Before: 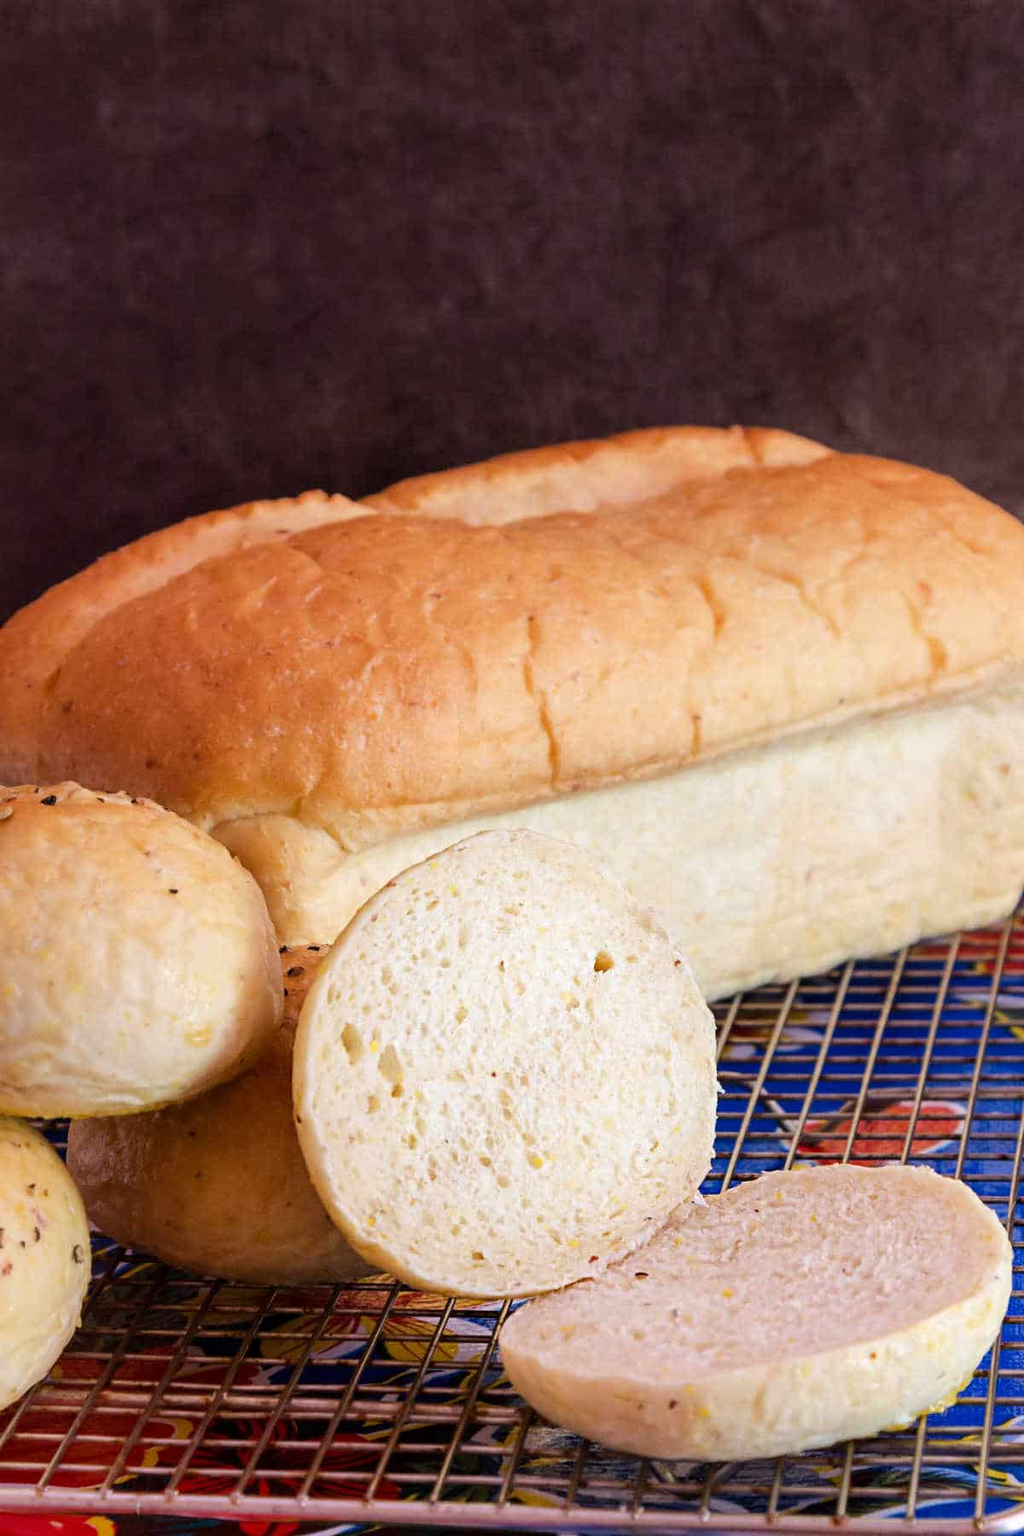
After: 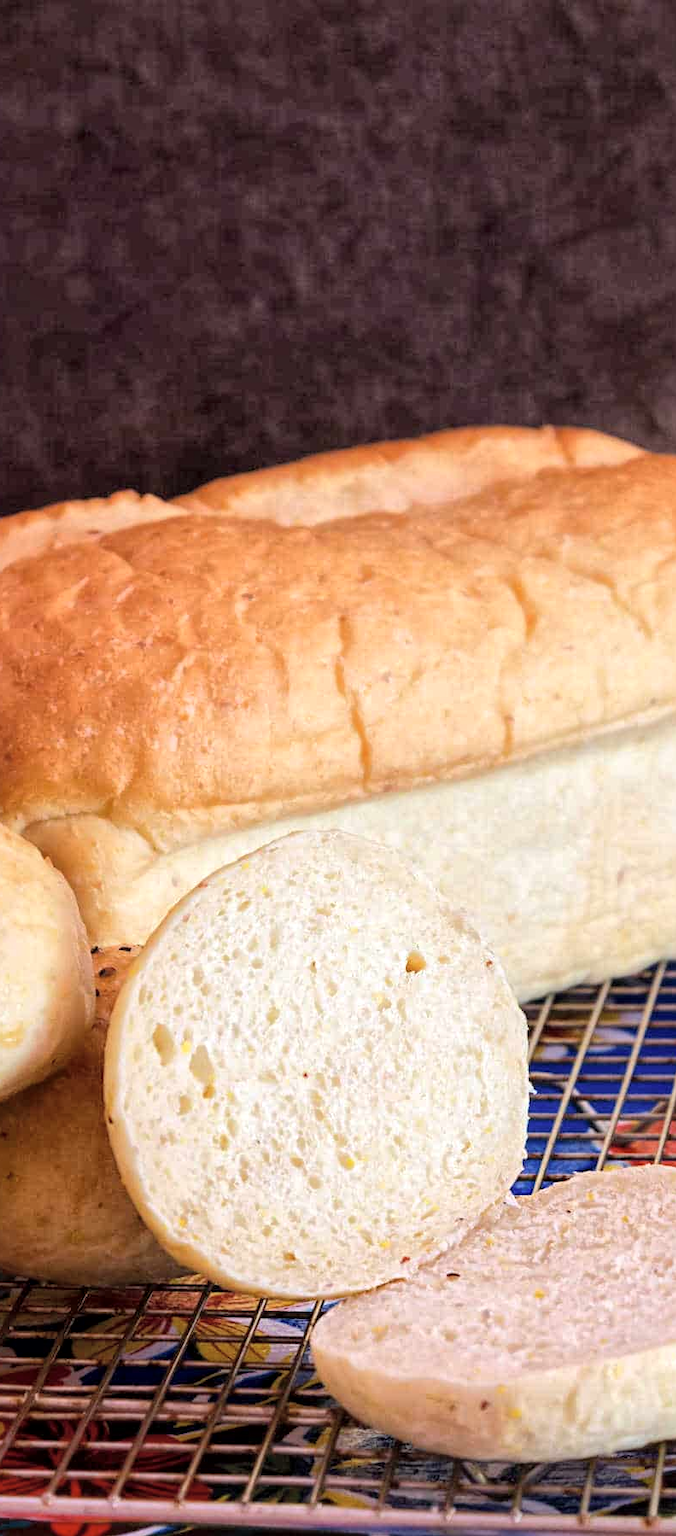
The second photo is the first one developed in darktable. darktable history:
shadows and highlights: shadows -12.5, white point adjustment 4, highlights 28.33
crop and rotate: left 18.442%, right 15.508%
global tonemap: drago (1, 100), detail 1
